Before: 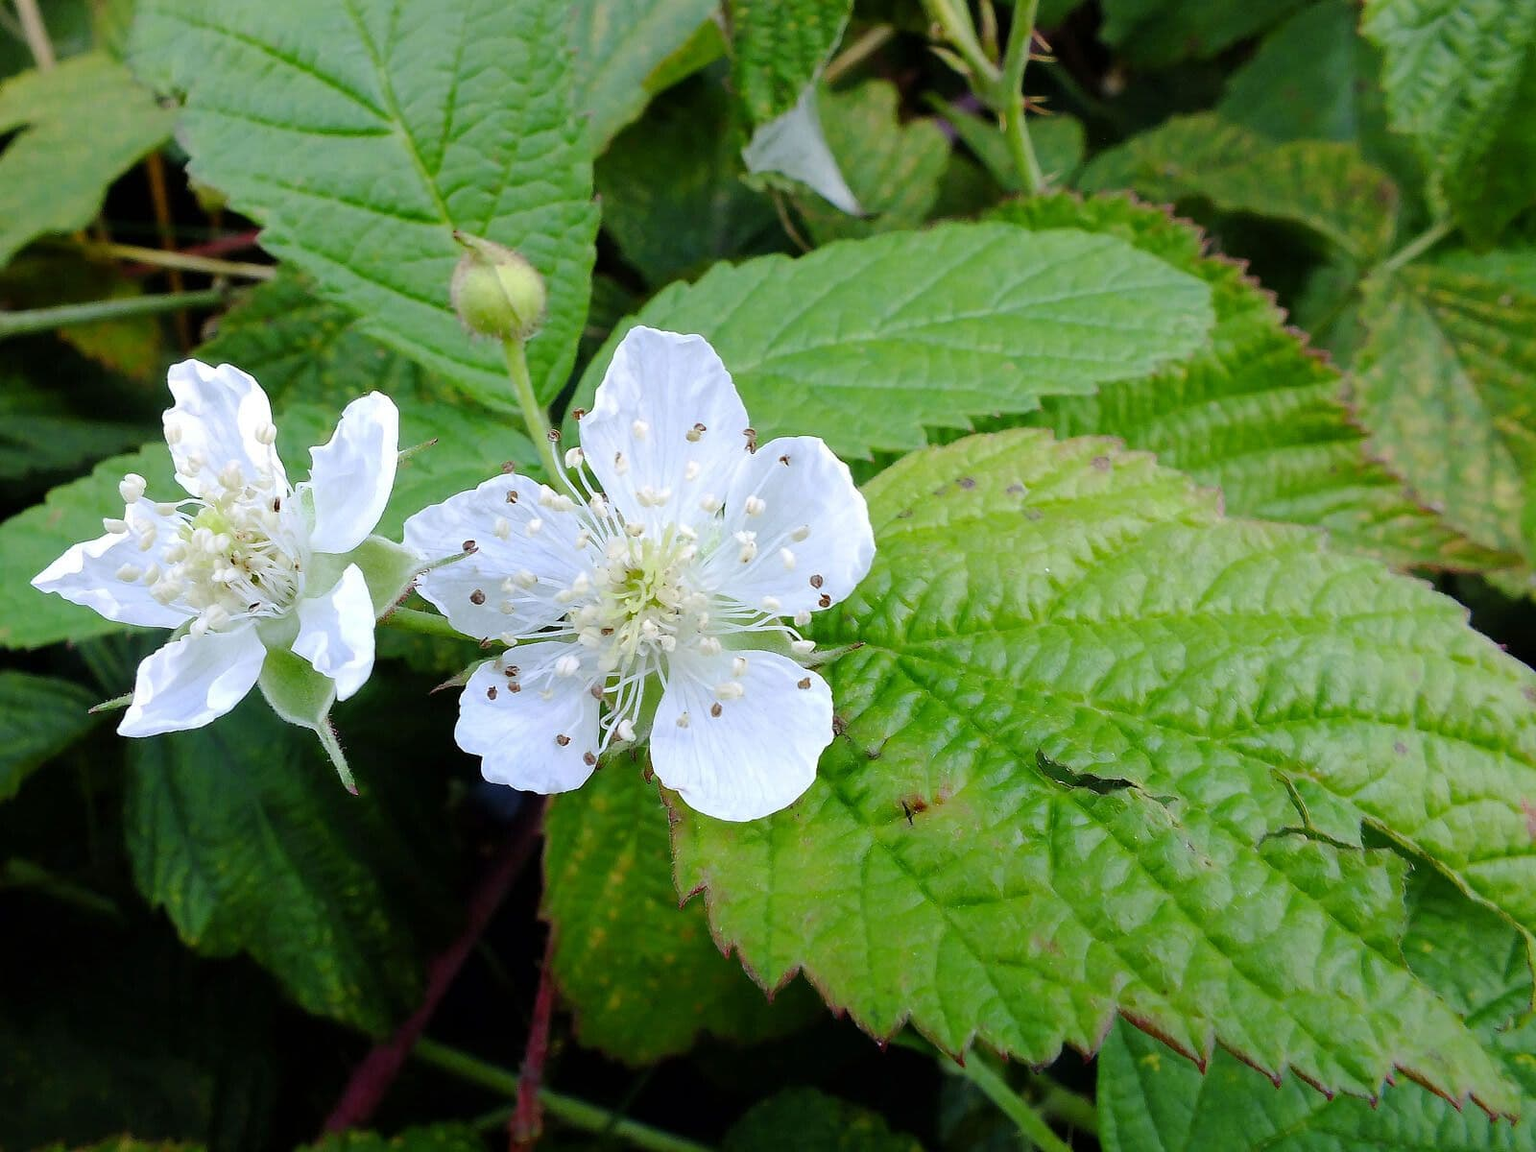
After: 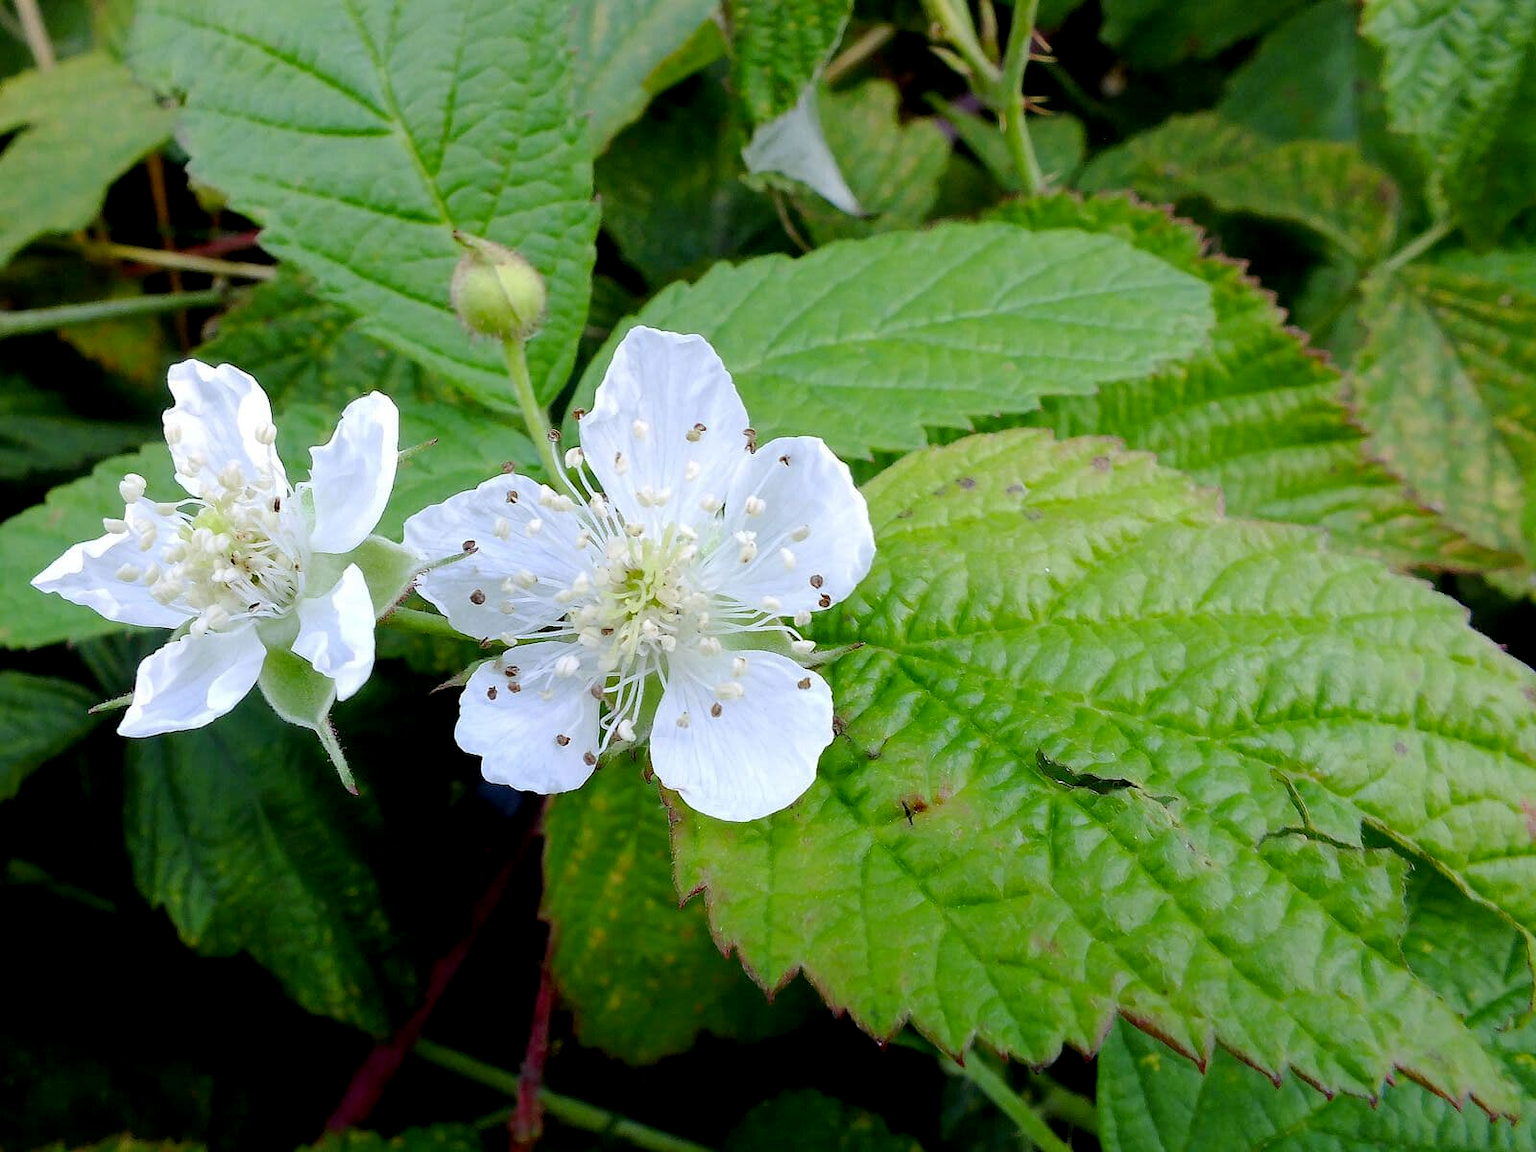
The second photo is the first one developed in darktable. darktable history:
exposure: black level correction 0.005, exposure 0.006 EV, compensate exposure bias true, compensate highlight preservation false
